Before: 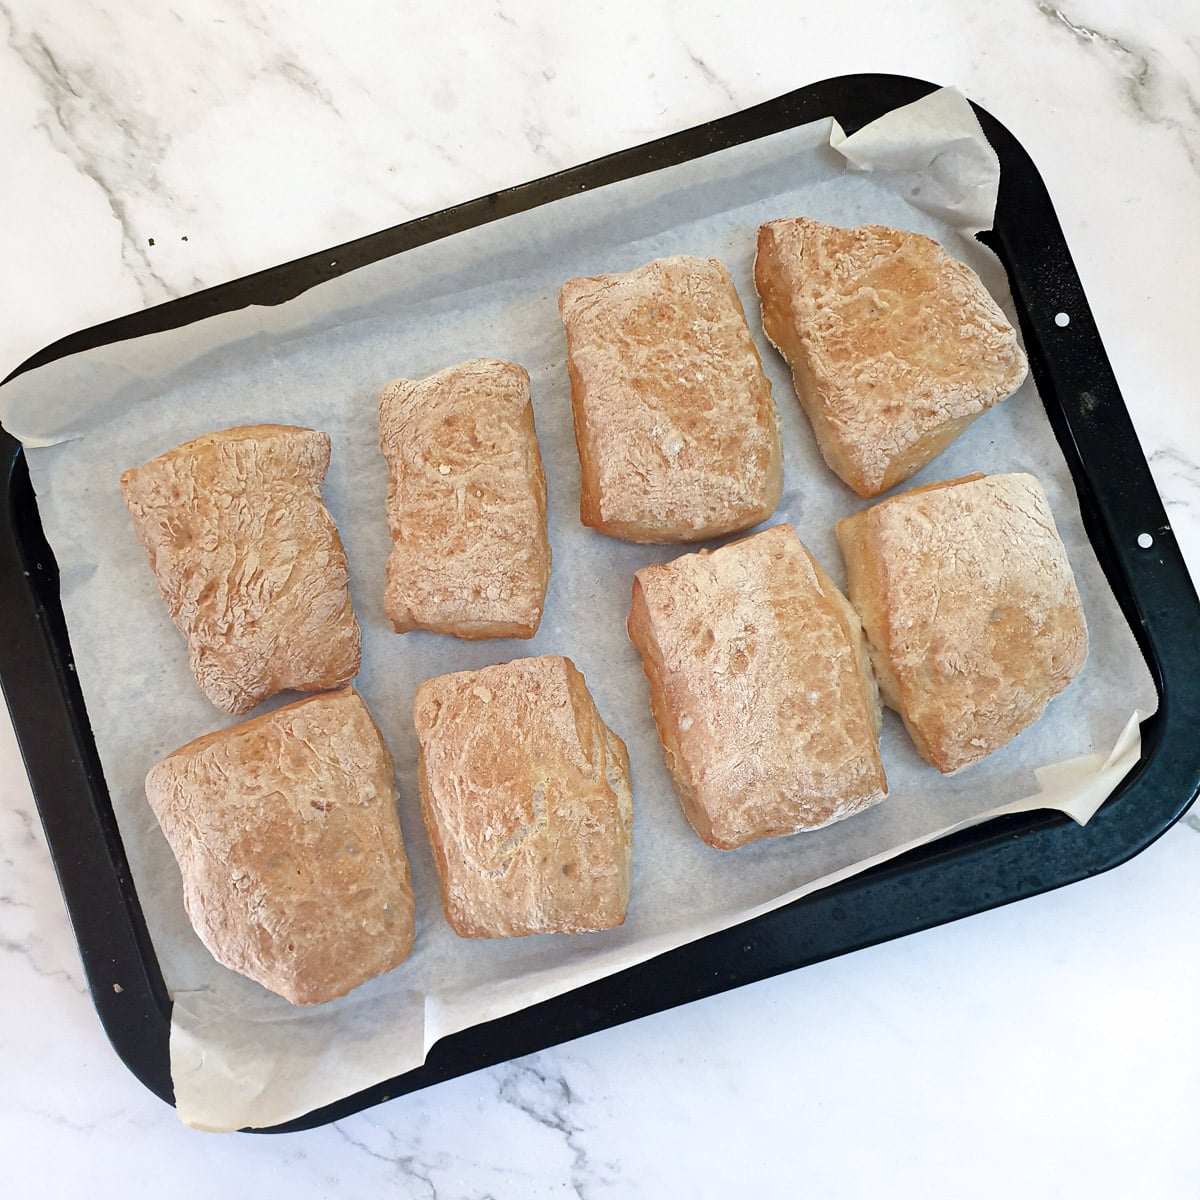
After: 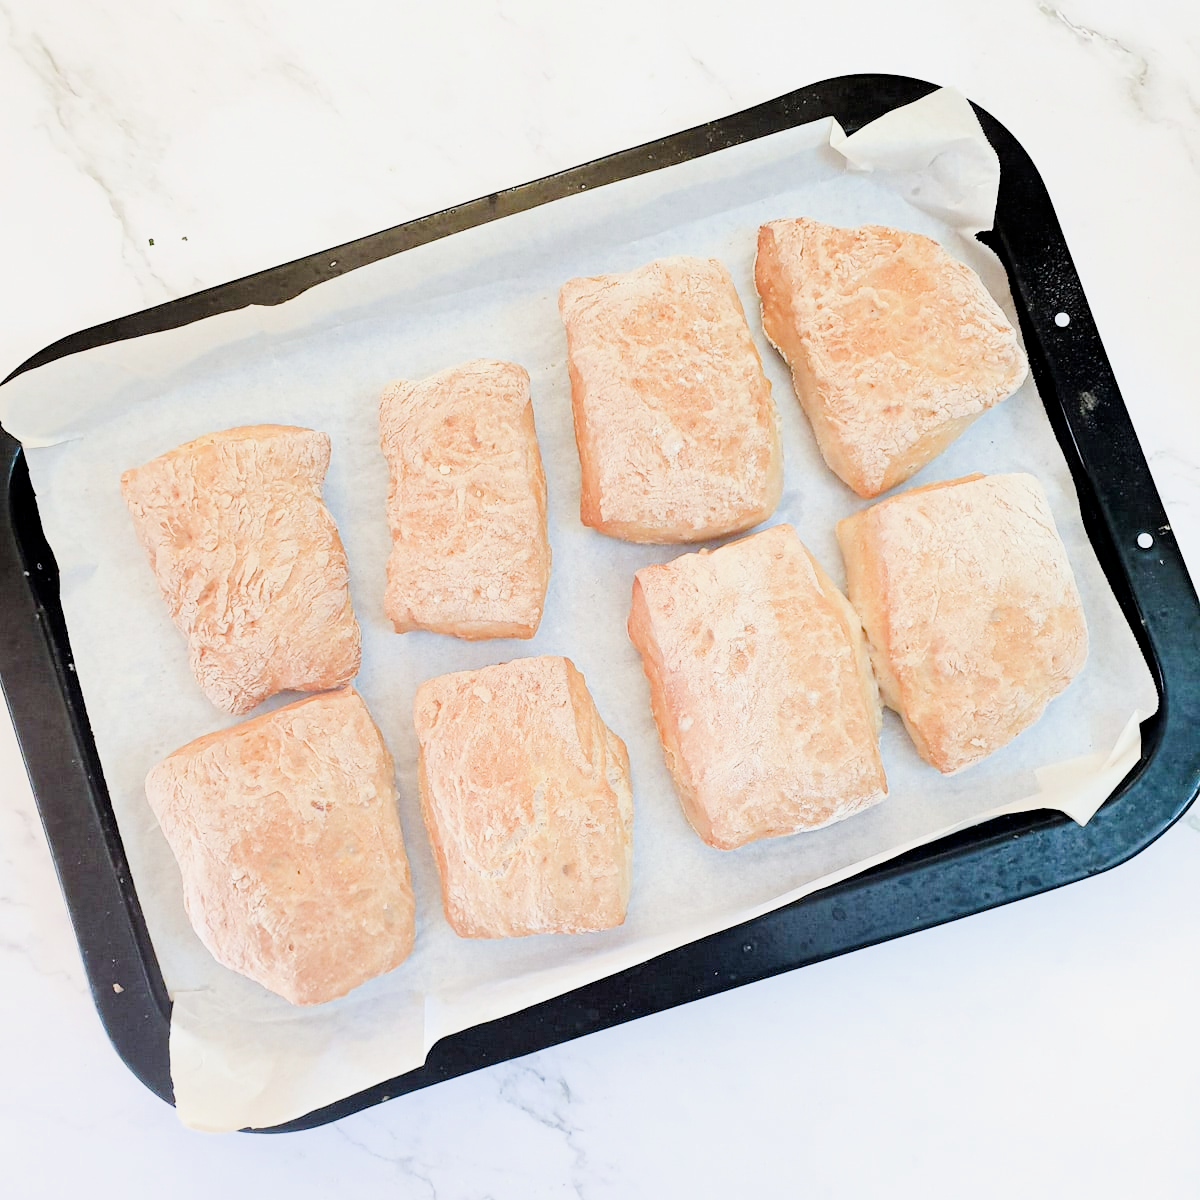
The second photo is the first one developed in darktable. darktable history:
filmic rgb: black relative exposure -6.87 EV, white relative exposure 5.89 EV, hardness 2.69
exposure: black level correction 0.001, exposure 1.867 EV, compensate highlight preservation false
